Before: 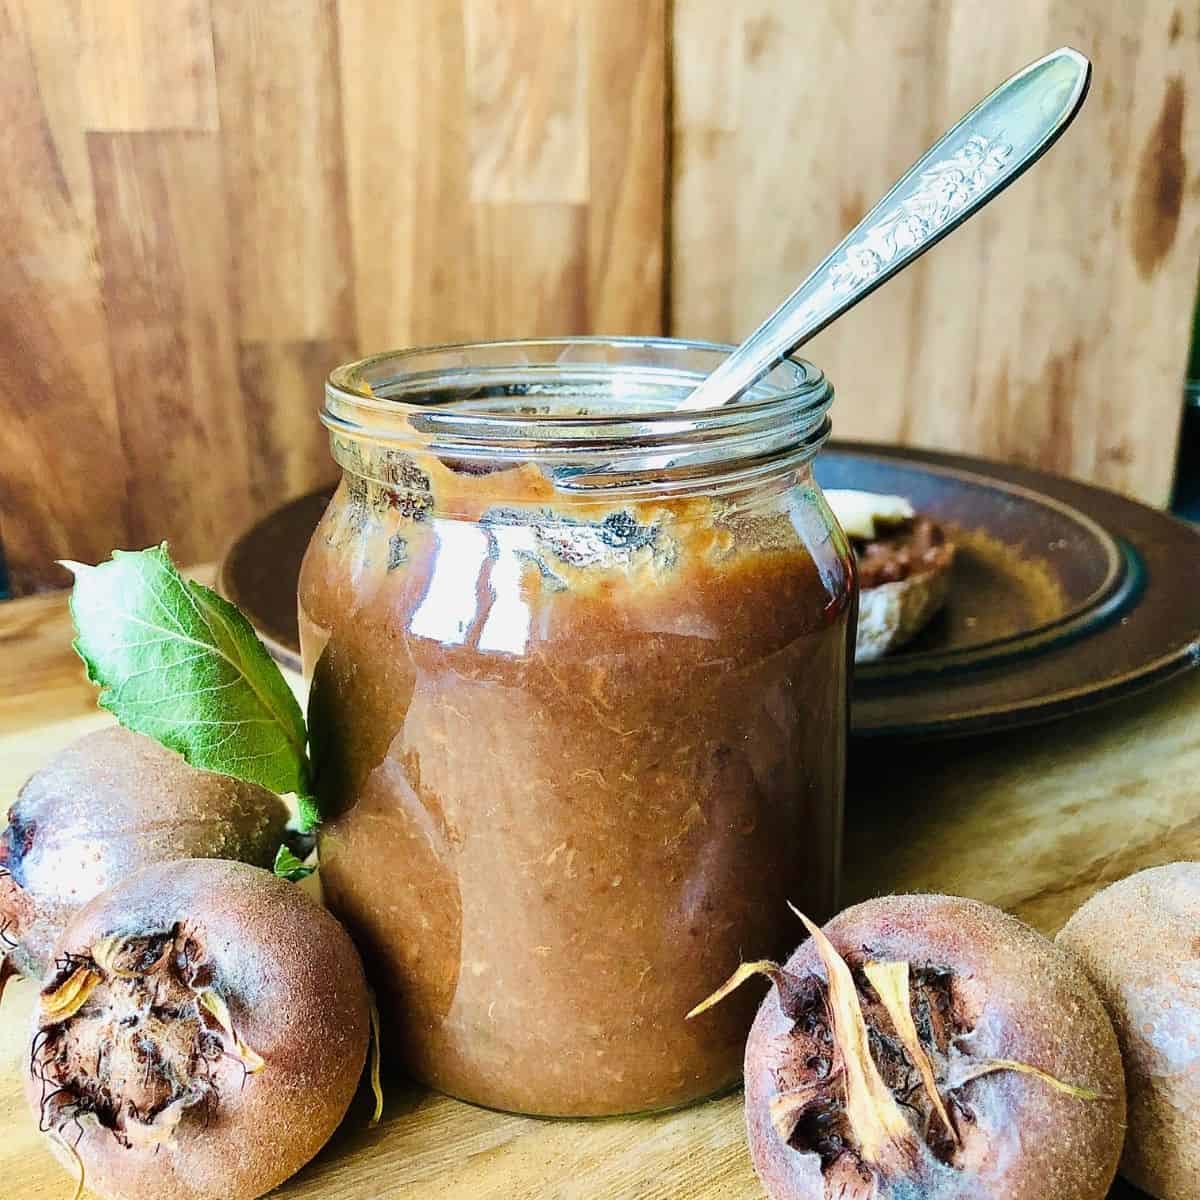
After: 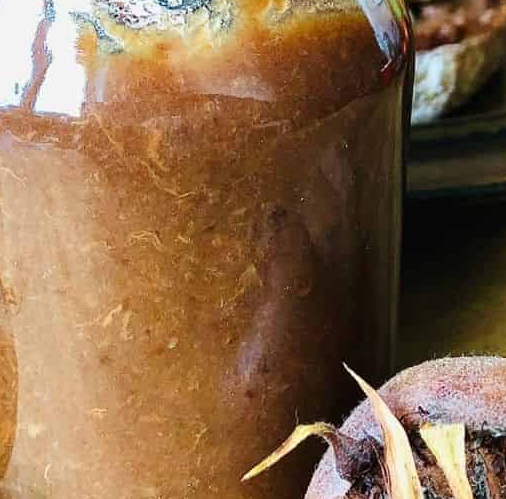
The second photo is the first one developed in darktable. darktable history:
crop: left 37.039%, top 44.841%, right 20.711%, bottom 13.55%
